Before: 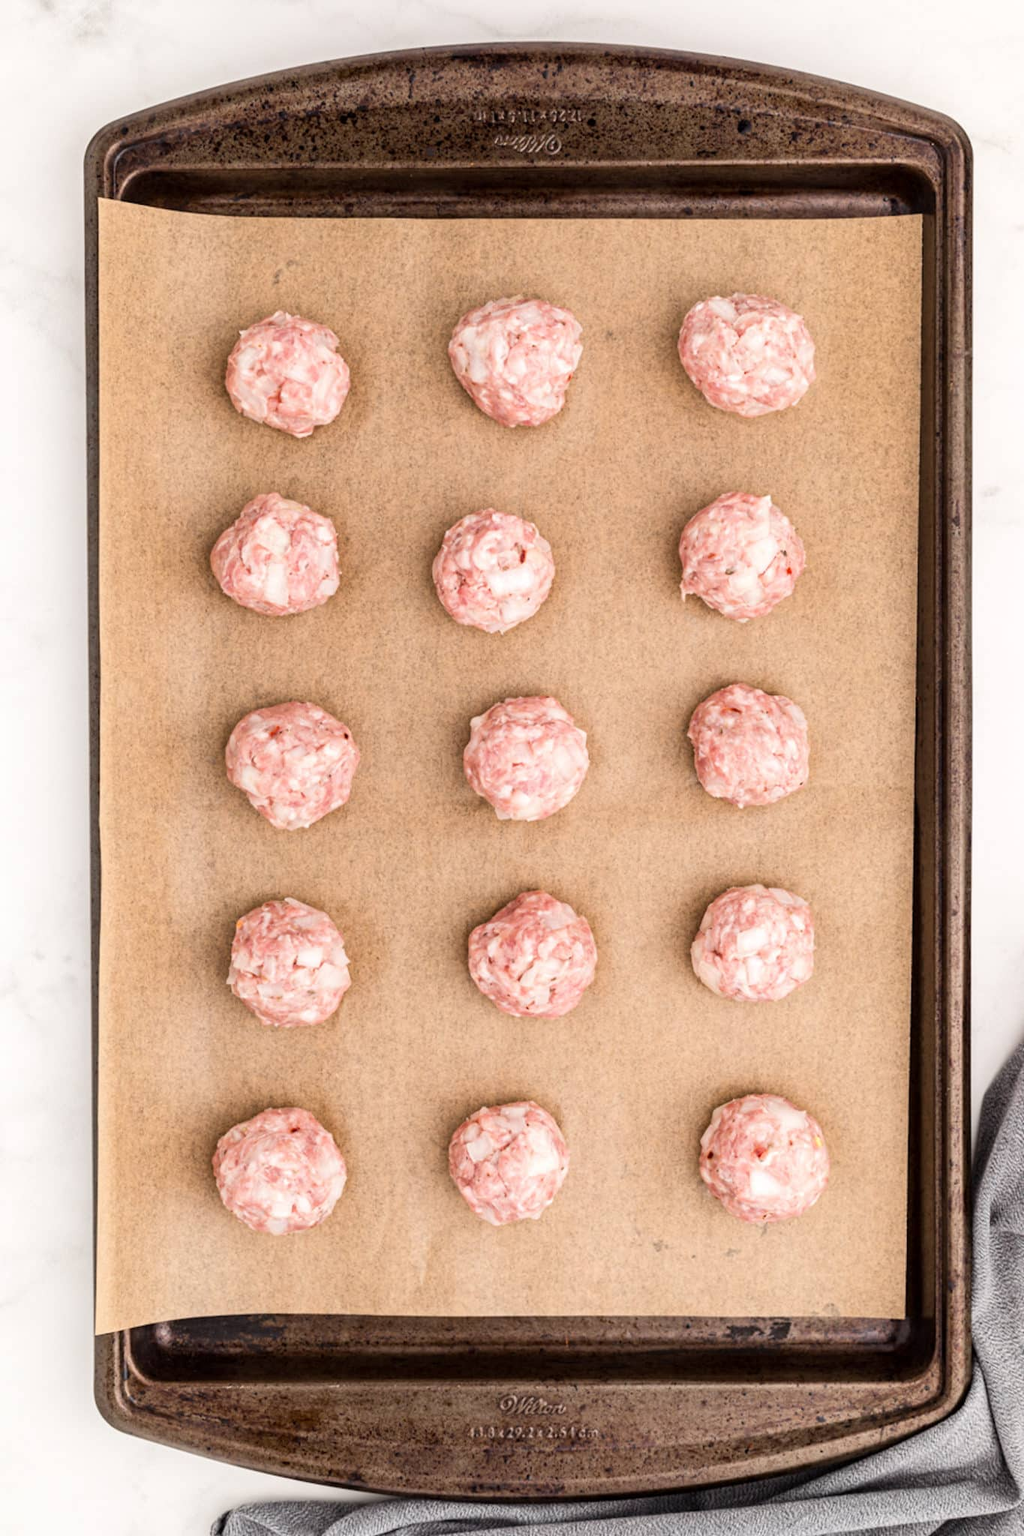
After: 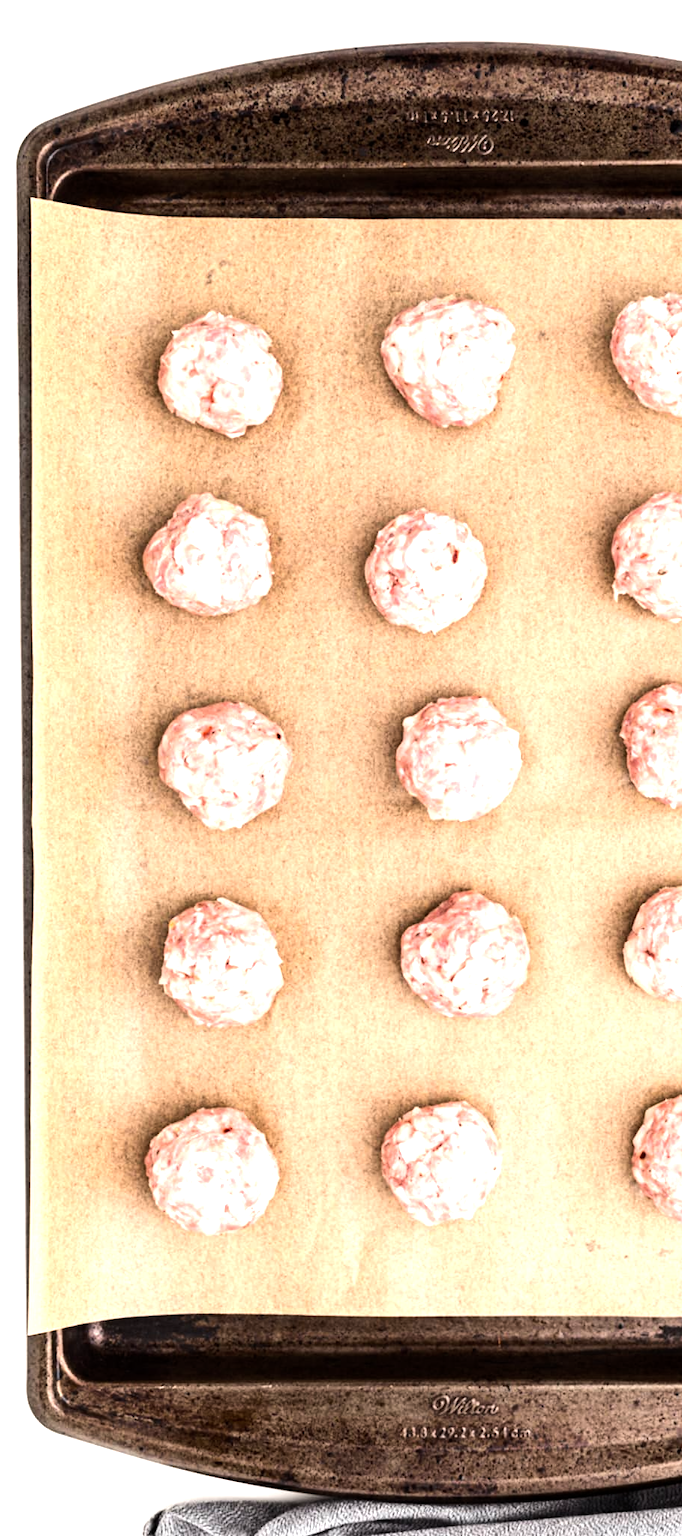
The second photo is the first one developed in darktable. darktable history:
crop and rotate: left 6.617%, right 26.717%
tone equalizer: -8 EV -1.08 EV, -7 EV -1.01 EV, -6 EV -0.867 EV, -5 EV -0.578 EV, -3 EV 0.578 EV, -2 EV 0.867 EV, -1 EV 1.01 EV, +0 EV 1.08 EV, edges refinement/feathering 500, mask exposure compensation -1.57 EV, preserve details no
